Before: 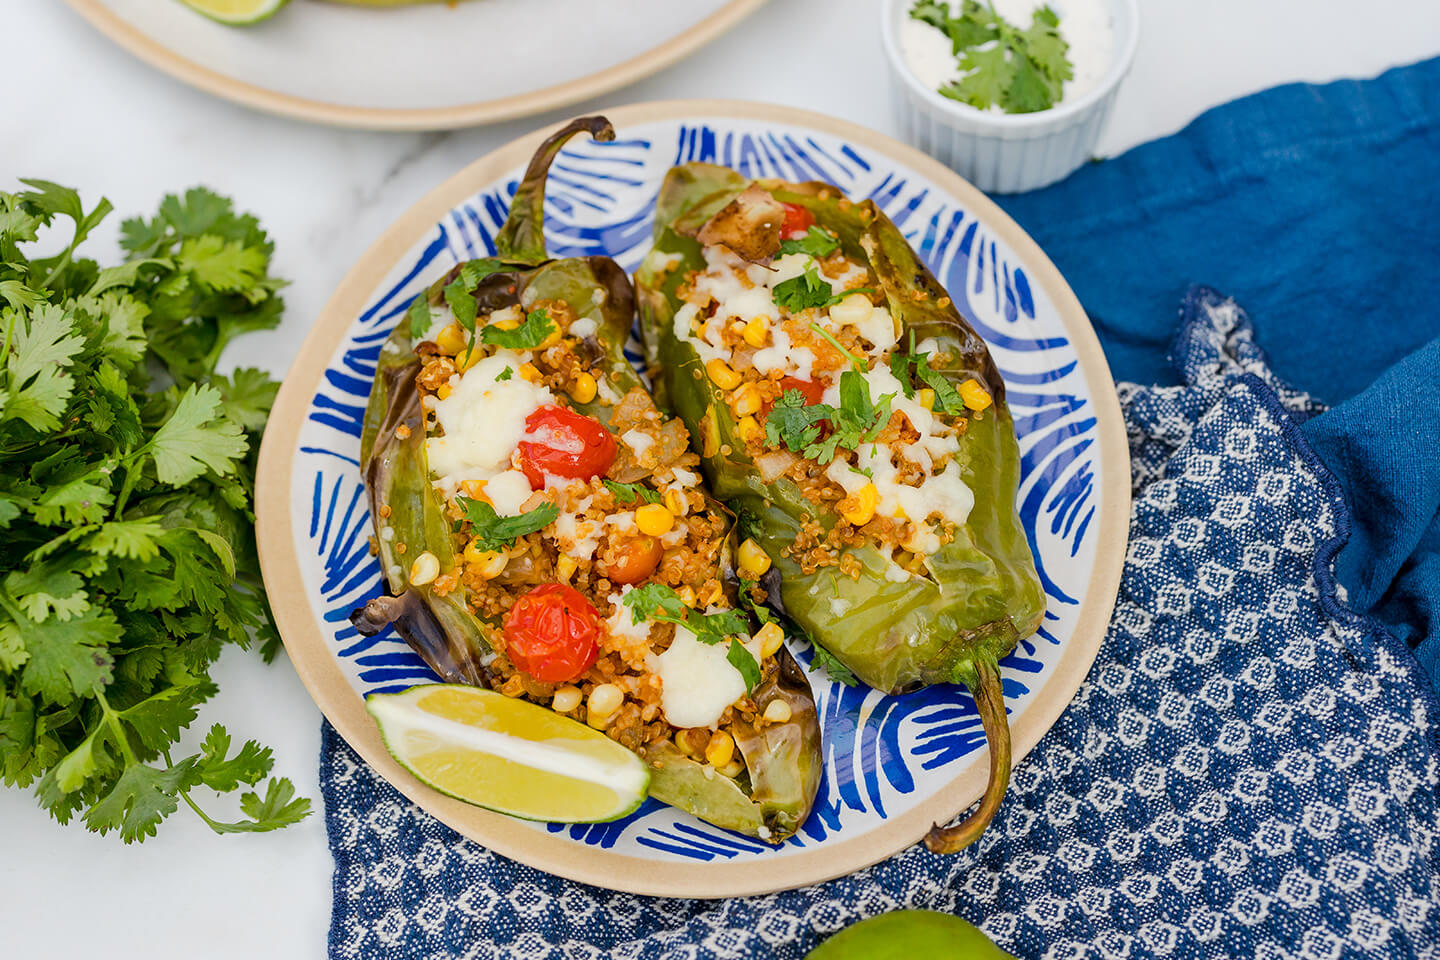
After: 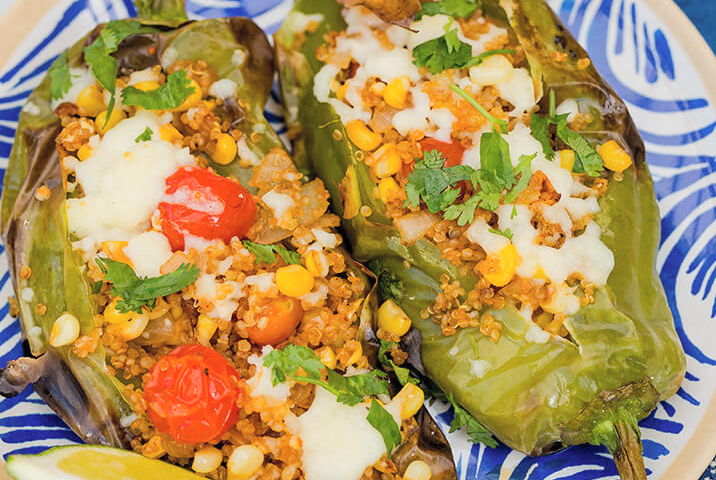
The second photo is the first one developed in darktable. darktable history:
contrast brightness saturation: brightness 0.125
tone equalizer: edges refinement/feathering 500, mask exposure compensation -1.57 EV, preserve details no
crop: left 25.015%, top 24.977%, right 25.245%, bottom 25.009%
